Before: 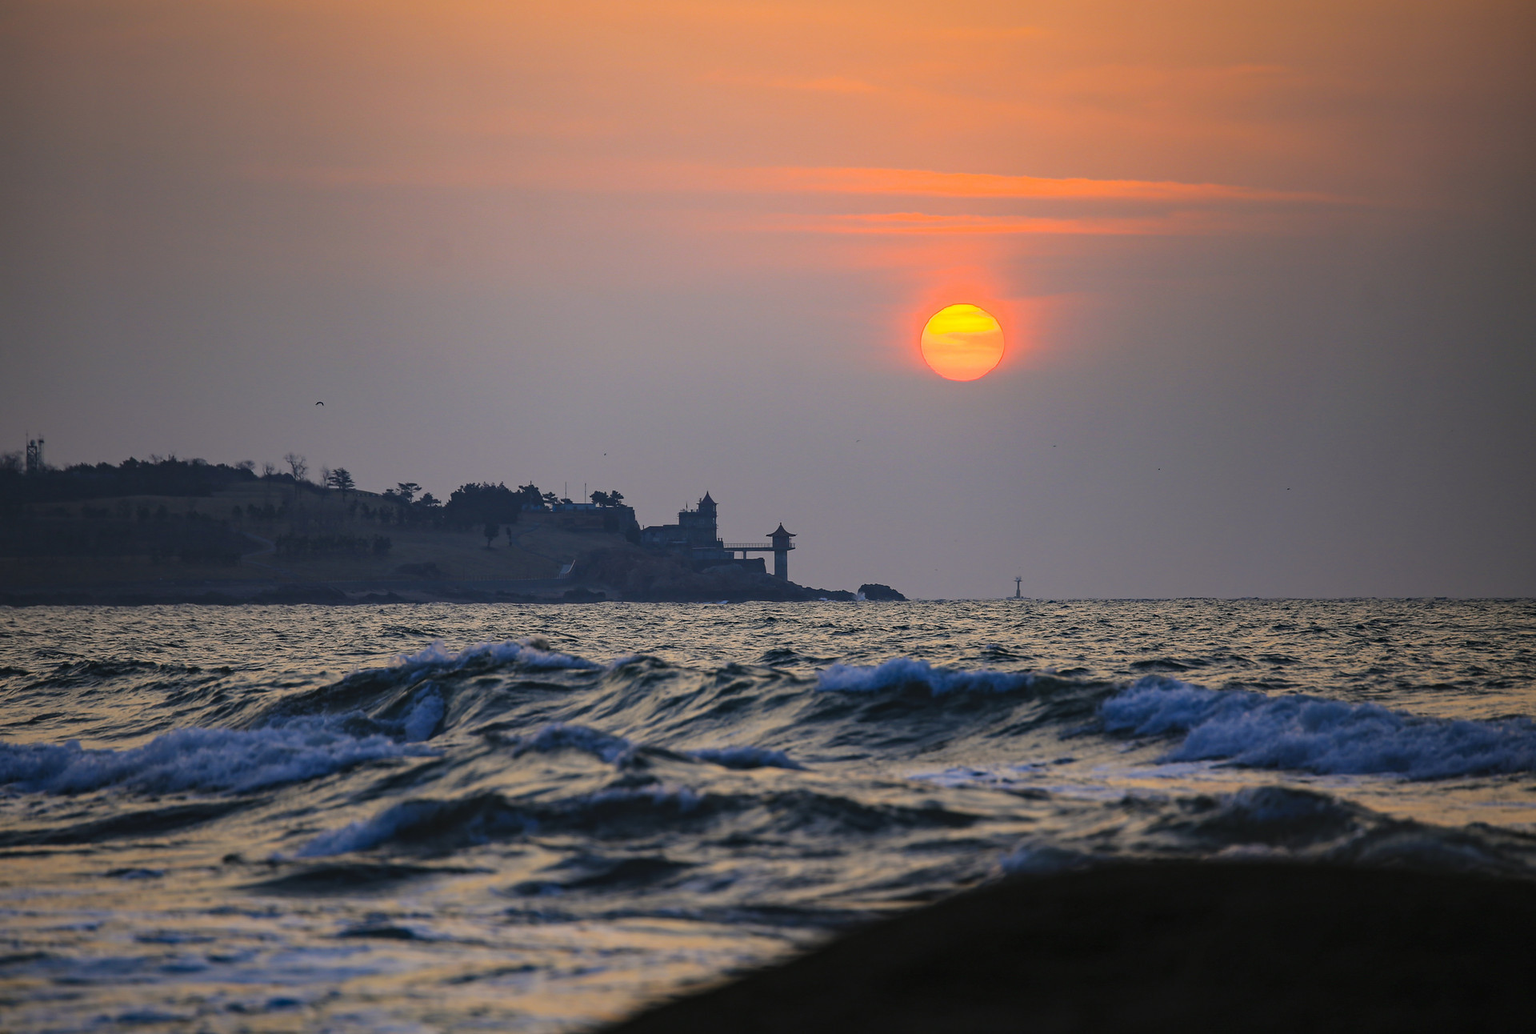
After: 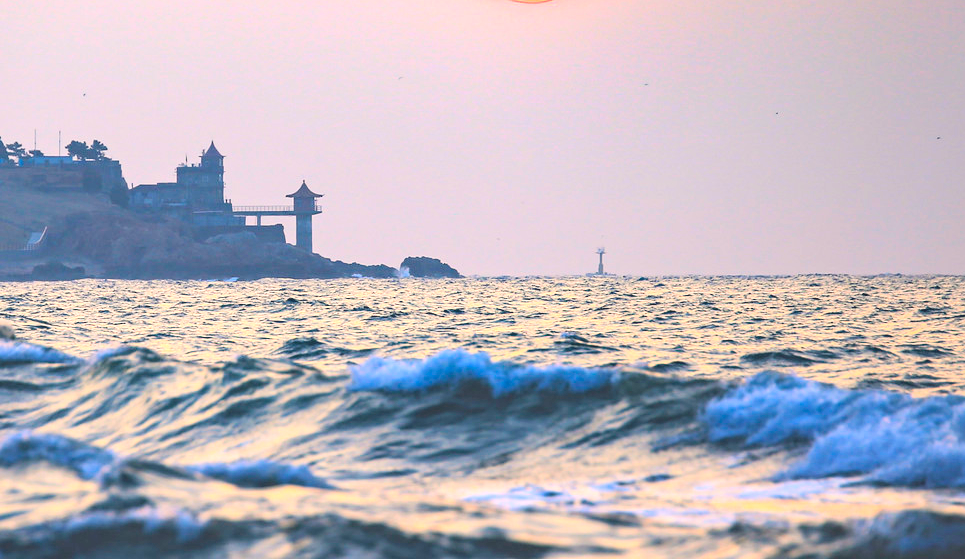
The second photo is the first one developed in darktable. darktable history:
contrast brightness saturation: contrast 0.1, brightness 0.3, saturation 0.14
crop: left 35.03%, top 36.625%, right 14.663%, bottom 20.057%
tone equalizer: on, module defaults
color balance rgb: shadows lift › hue 87.51°, highlights gain › chroma 1.62%, highlights gain › hue 55.1°, global offset › chroma 0.06%, global offset › hue 253.66°, linear chroma grading › global chroma 0.5%
exposure: black level correction -0.002, exposure 1.35 EV, compensate highlight preservation false
